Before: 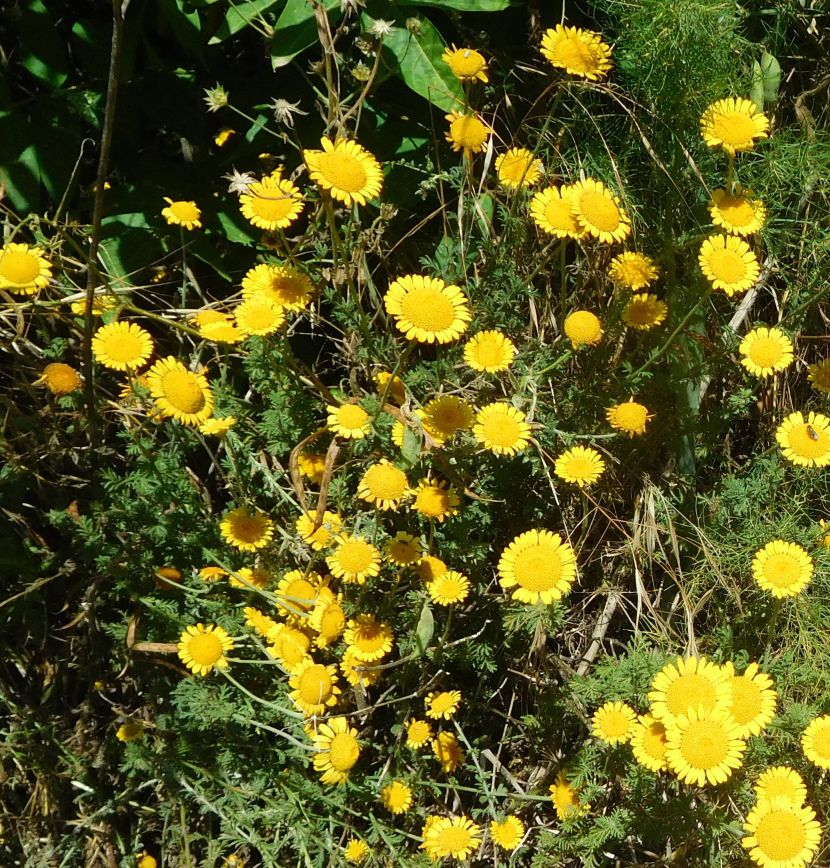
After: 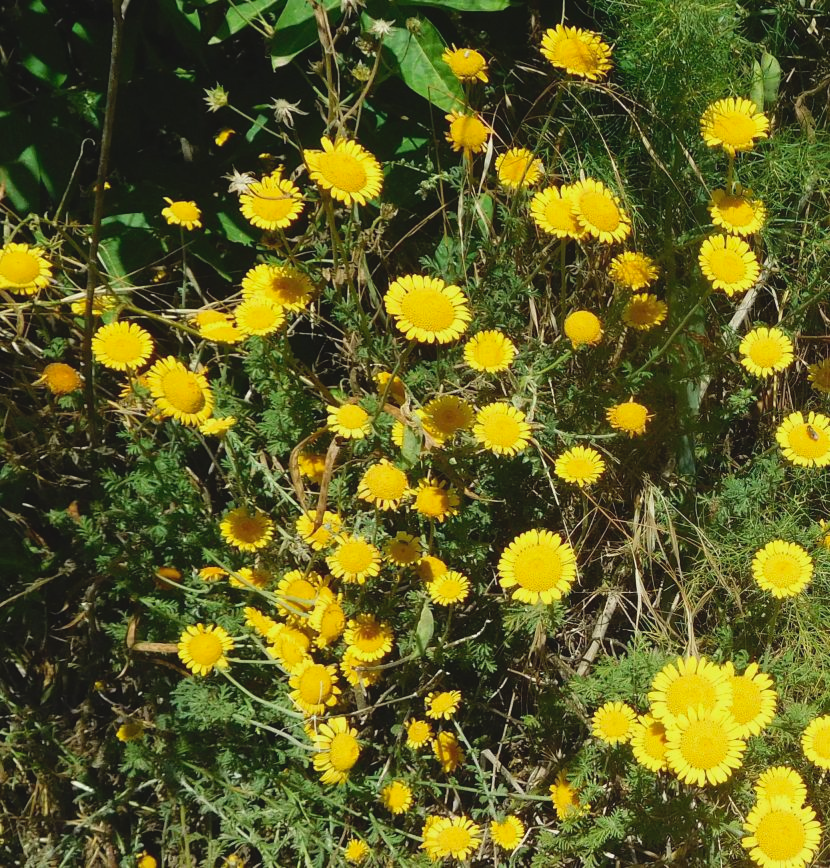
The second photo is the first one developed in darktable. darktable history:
contrast brightness saturation: contrast -0.112
